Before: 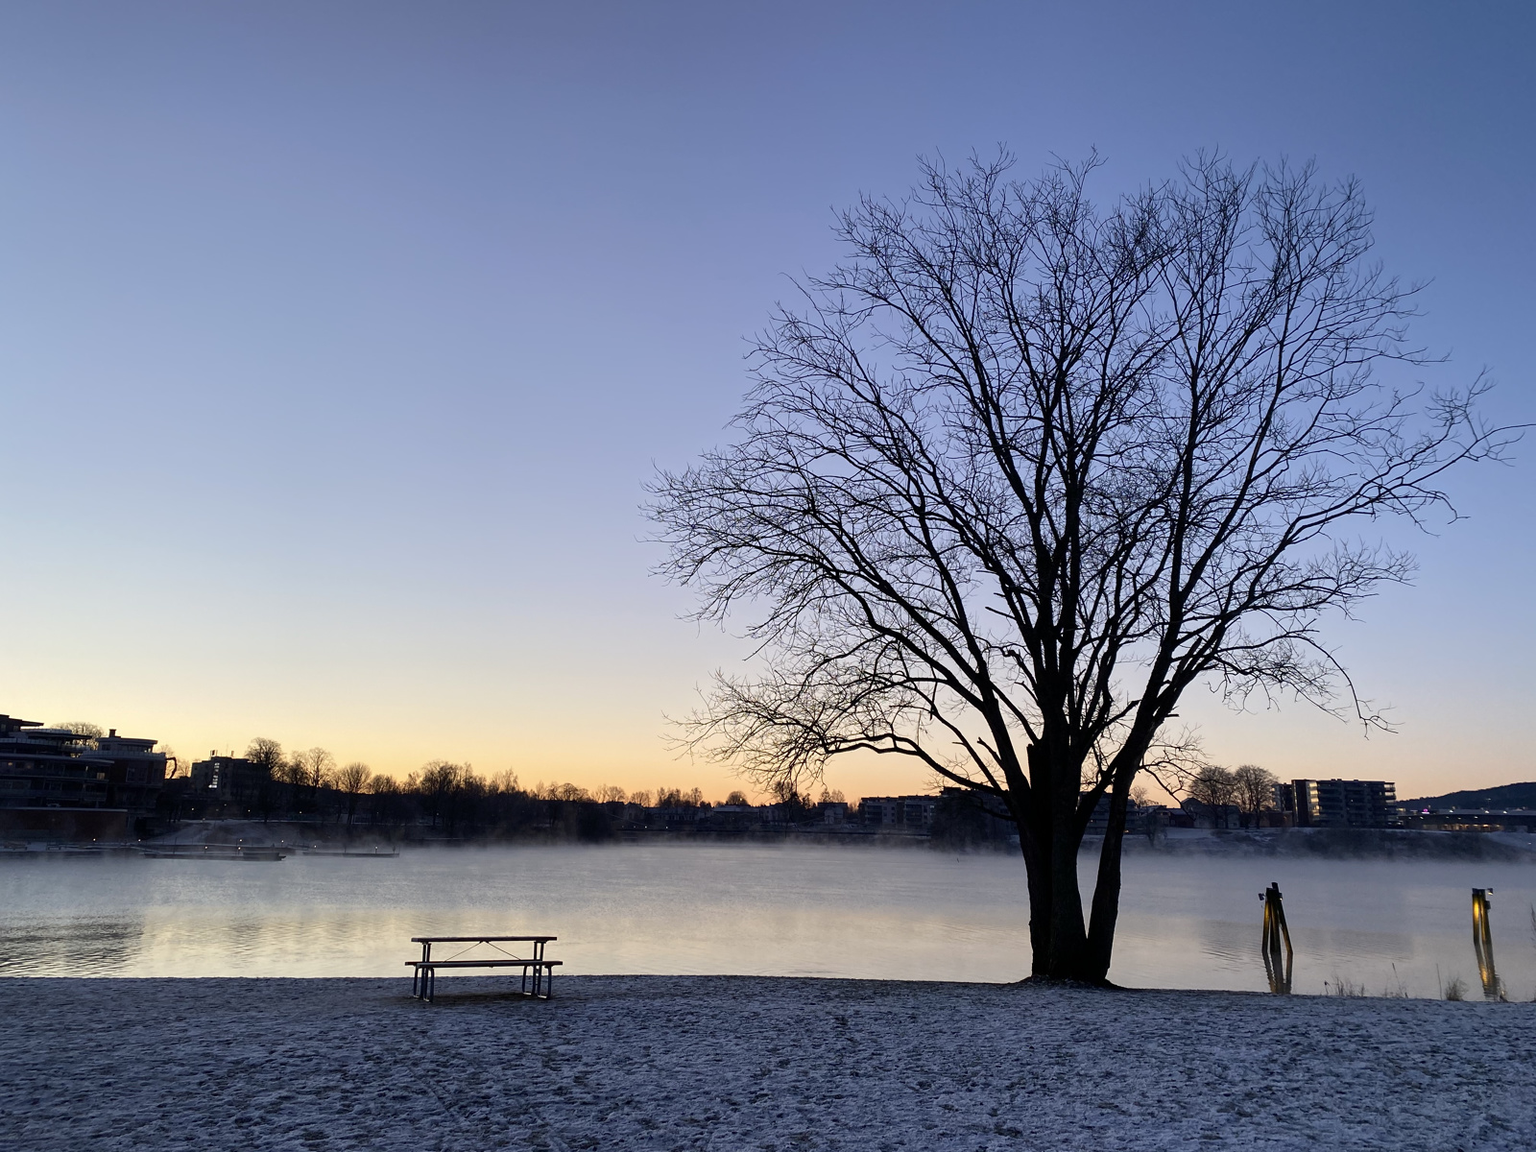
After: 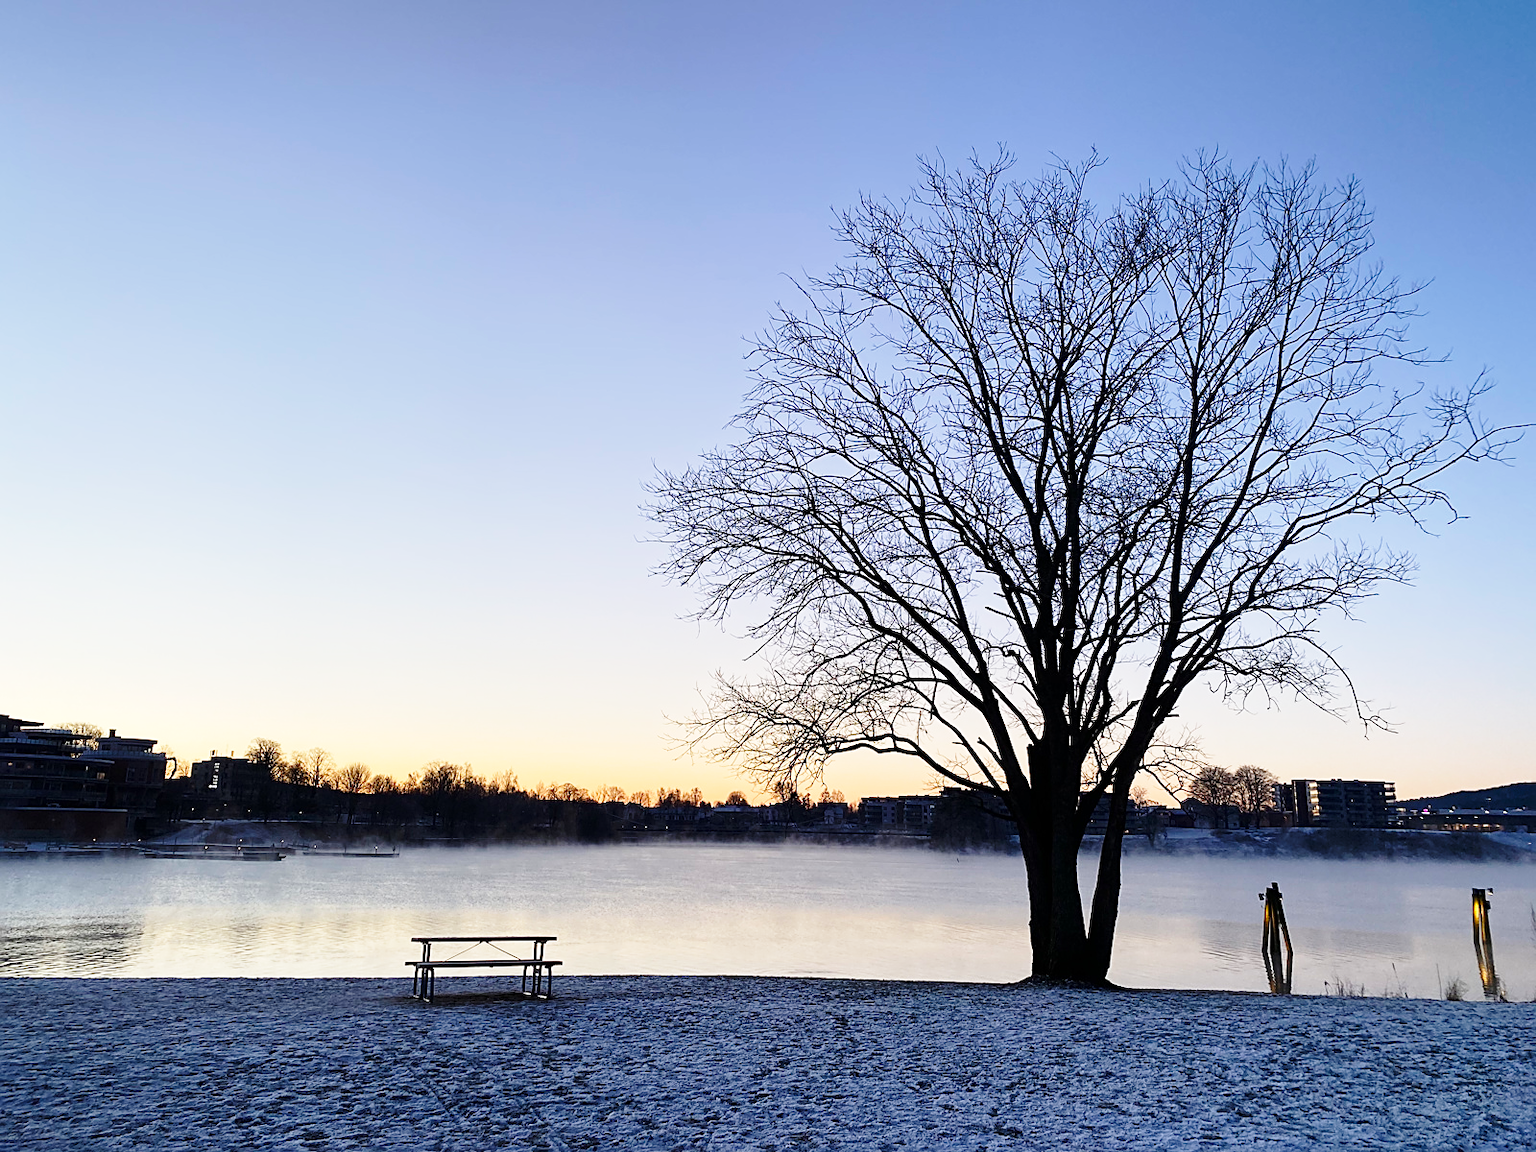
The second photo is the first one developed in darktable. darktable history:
sharpen: on, module defaults
base curve: curves: ch0 [(0, 0) (0.028, 0.03) (0.121, 0.232) (0.46, 0.748) (0.859, 0.968) (1, 1)], preserve colors none
vibrance: on, module defaults
